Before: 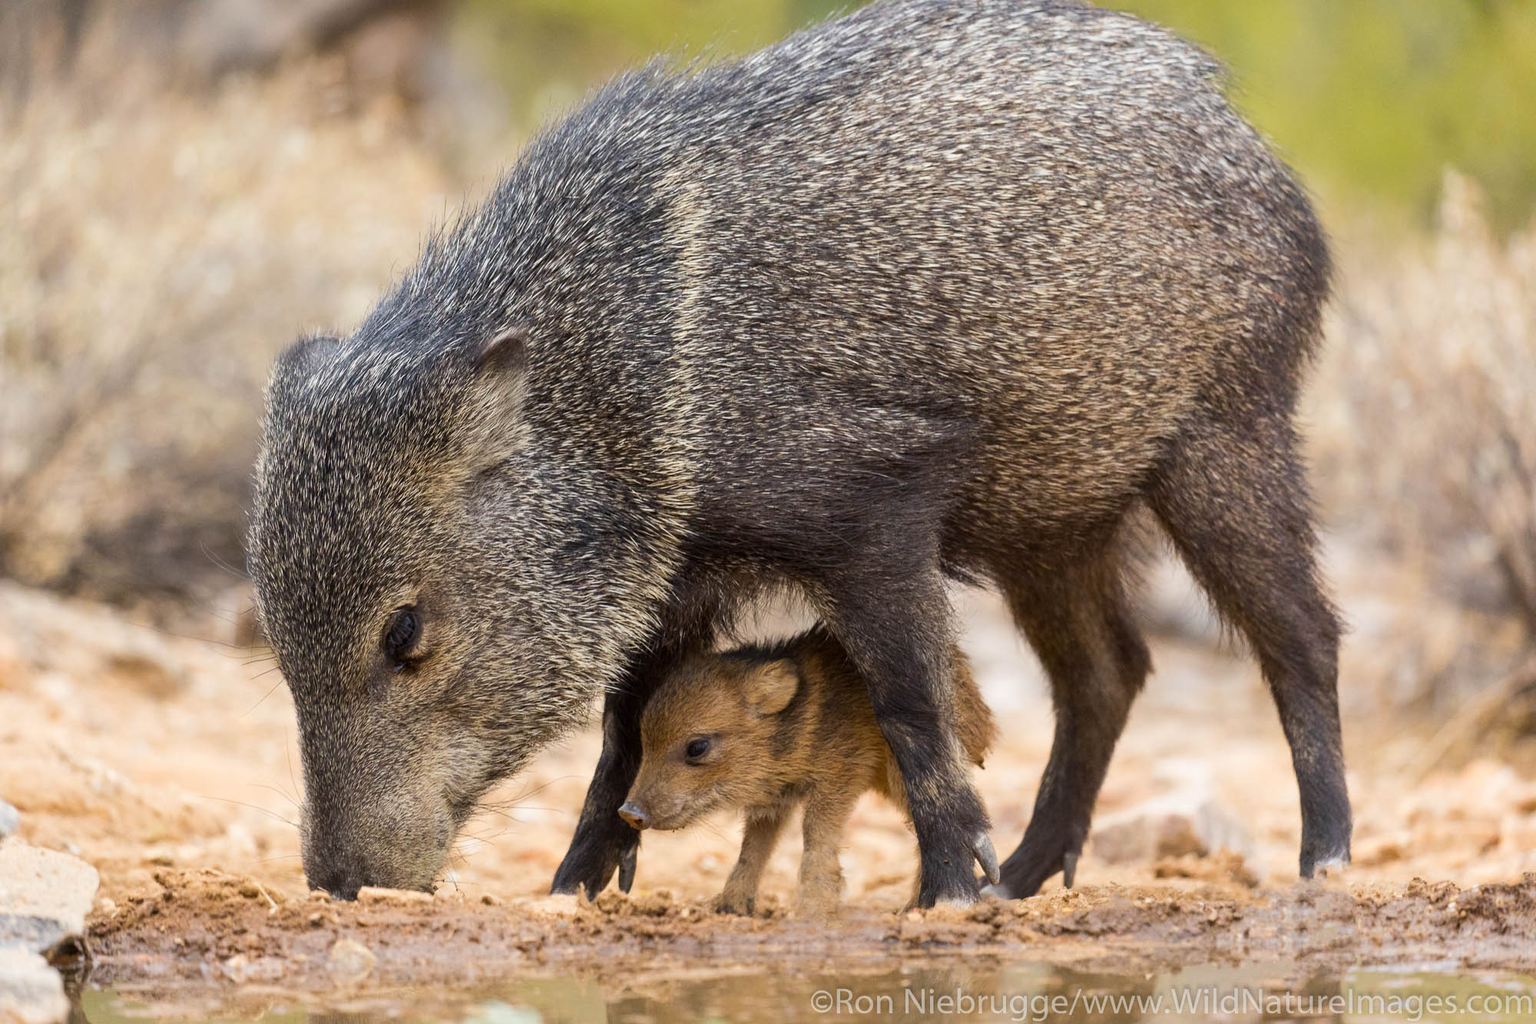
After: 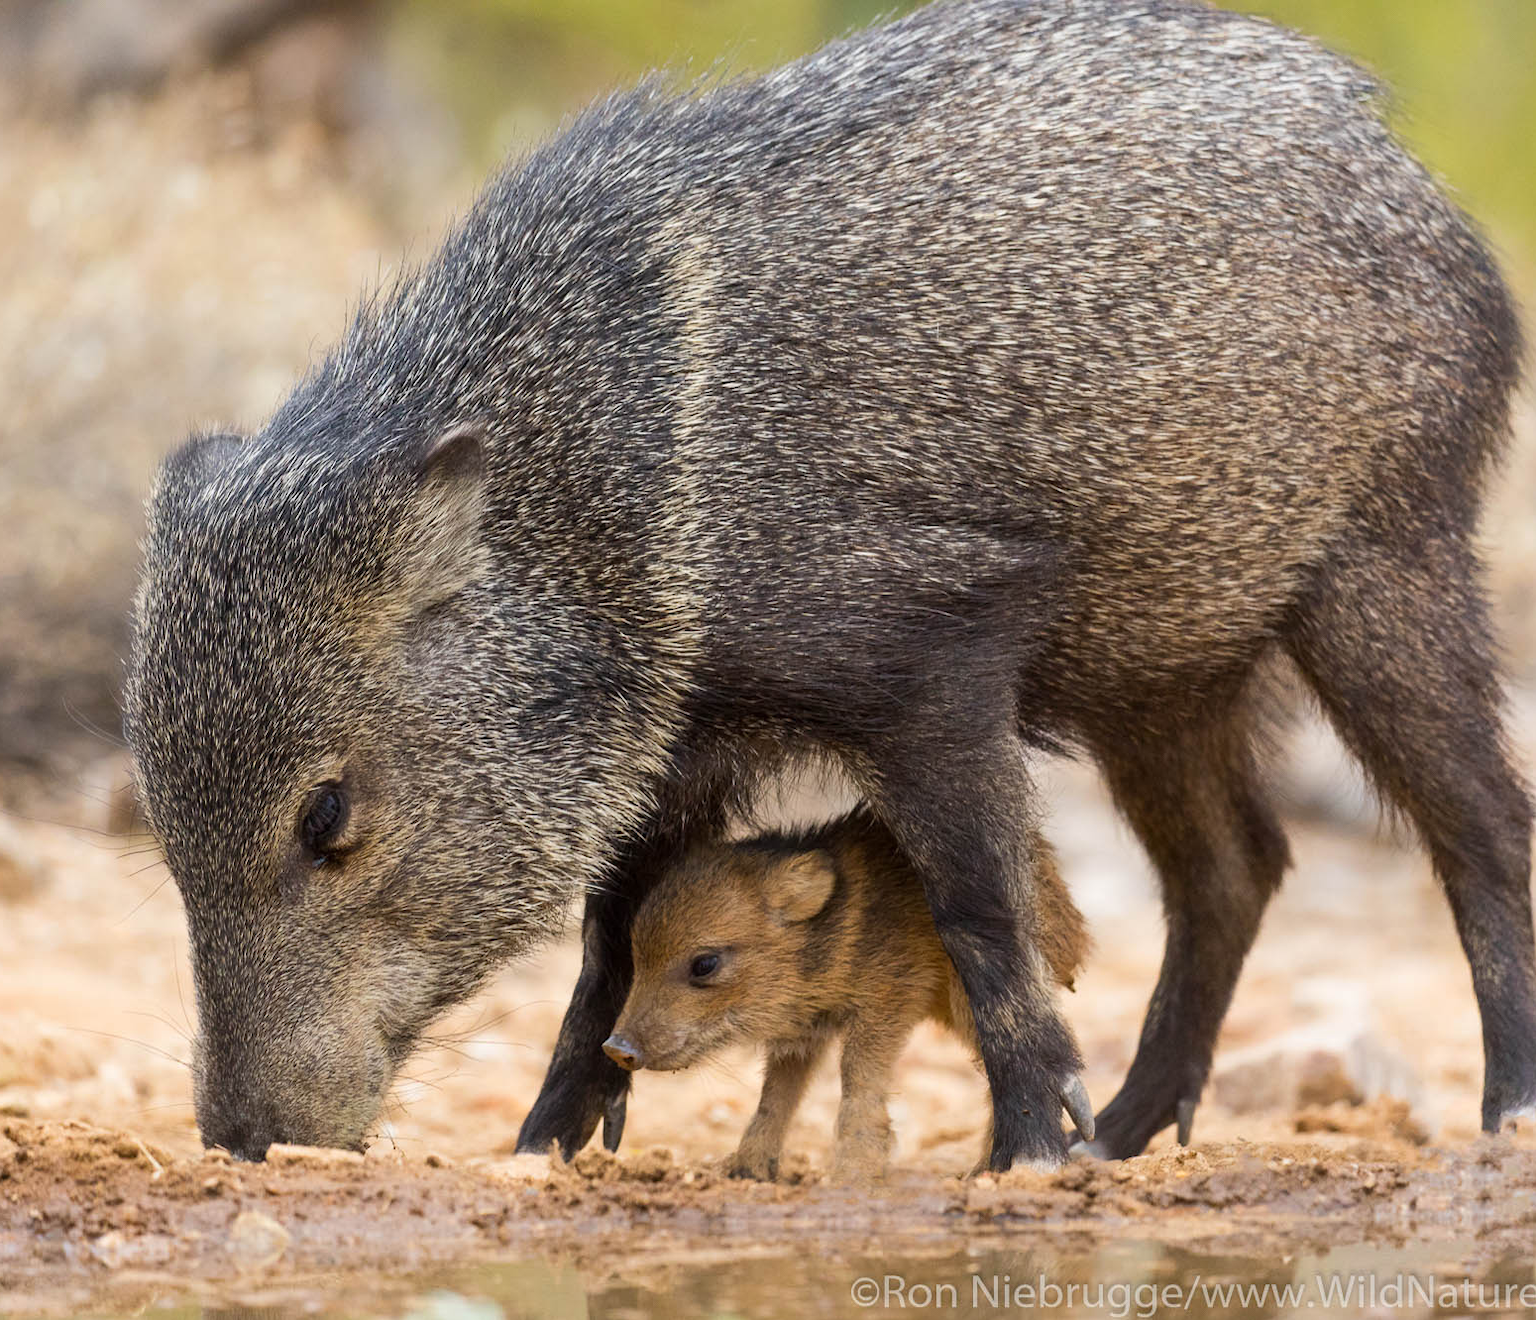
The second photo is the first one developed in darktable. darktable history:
crop: left 9.857%, right 12.623%
